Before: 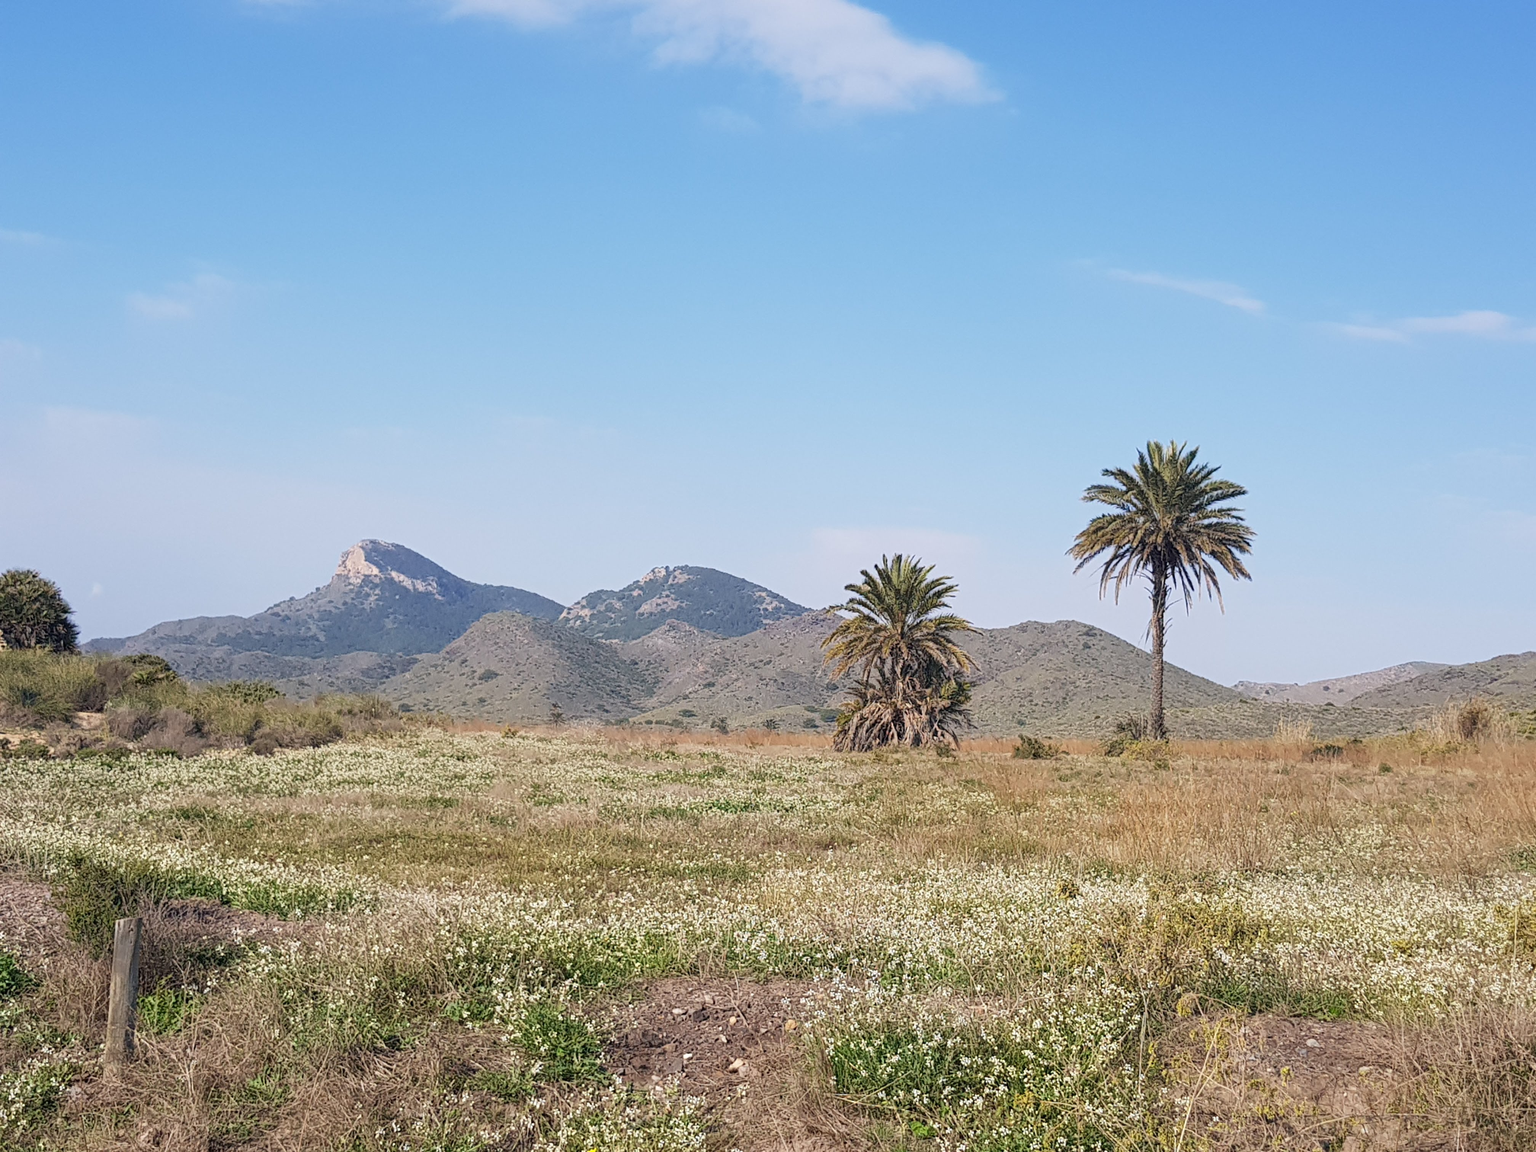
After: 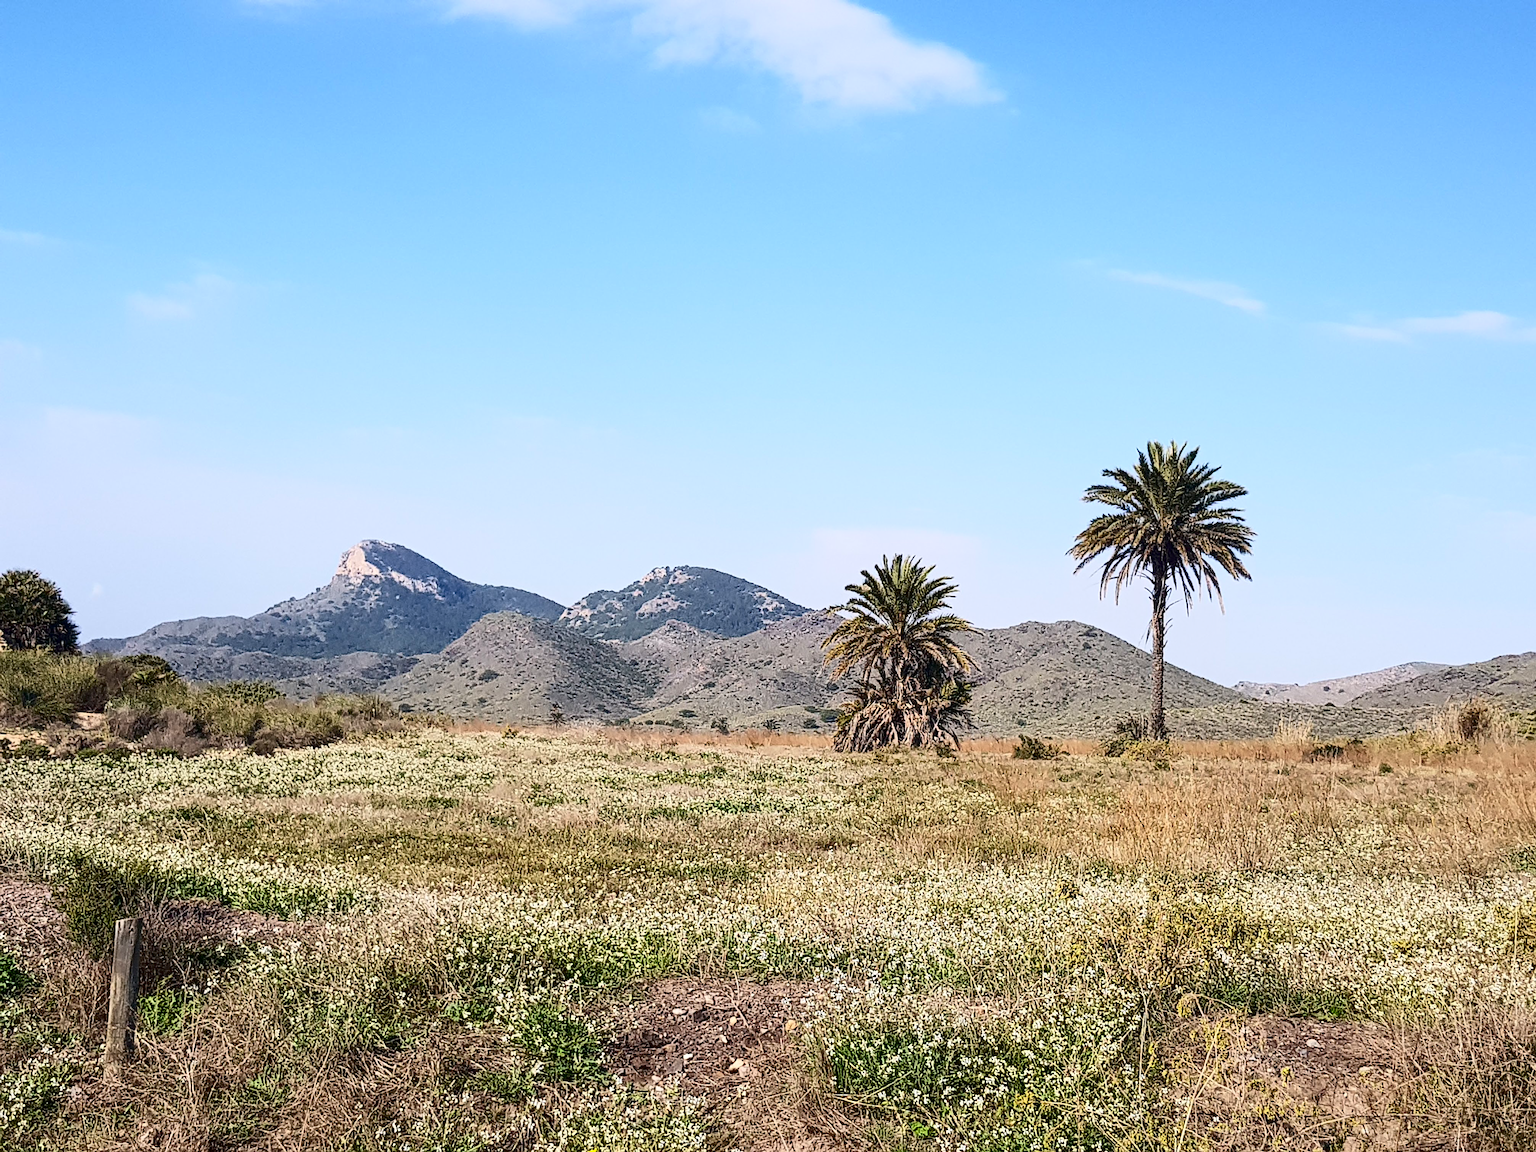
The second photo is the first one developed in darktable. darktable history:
sharpen: radius 1.962
contrast brightness saturation: contrast 0.337, brightness -0.068, saturation 0.171
